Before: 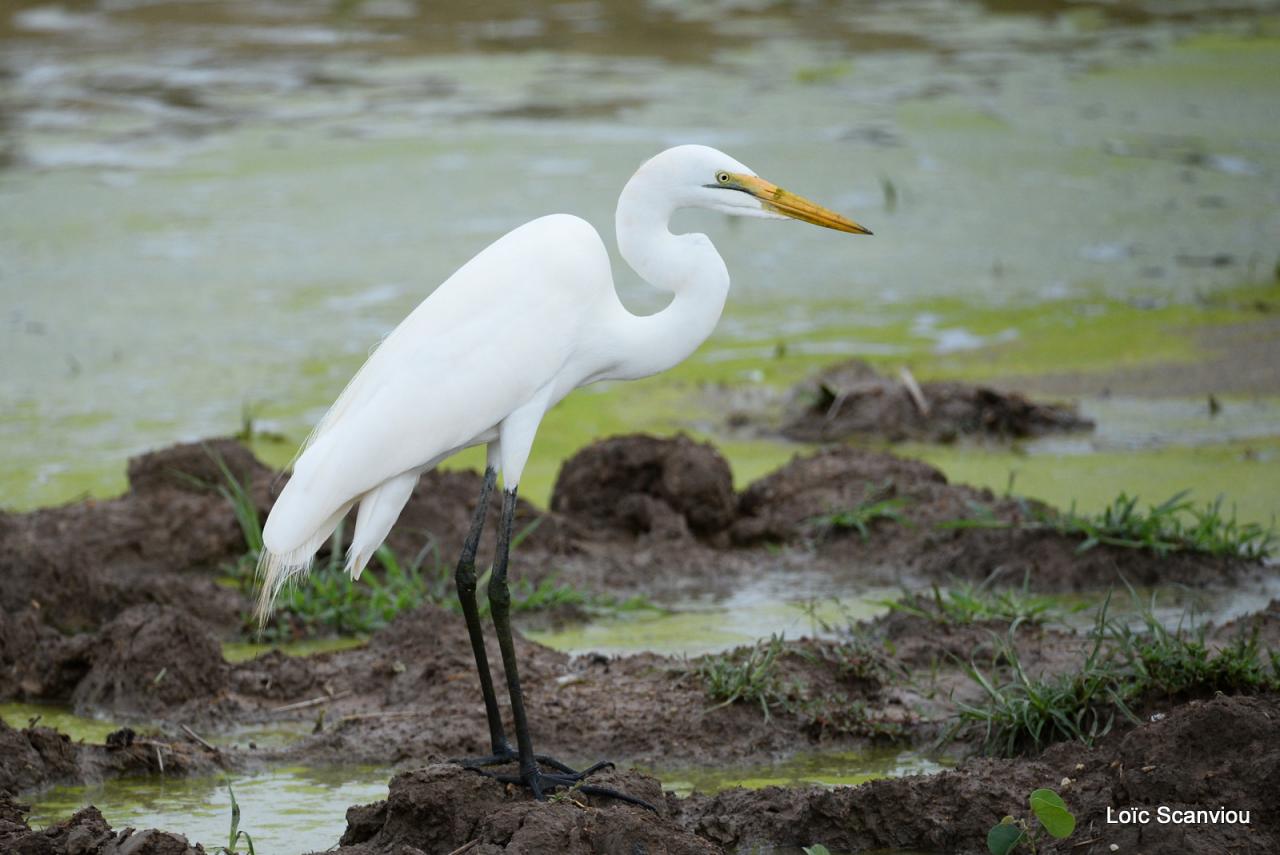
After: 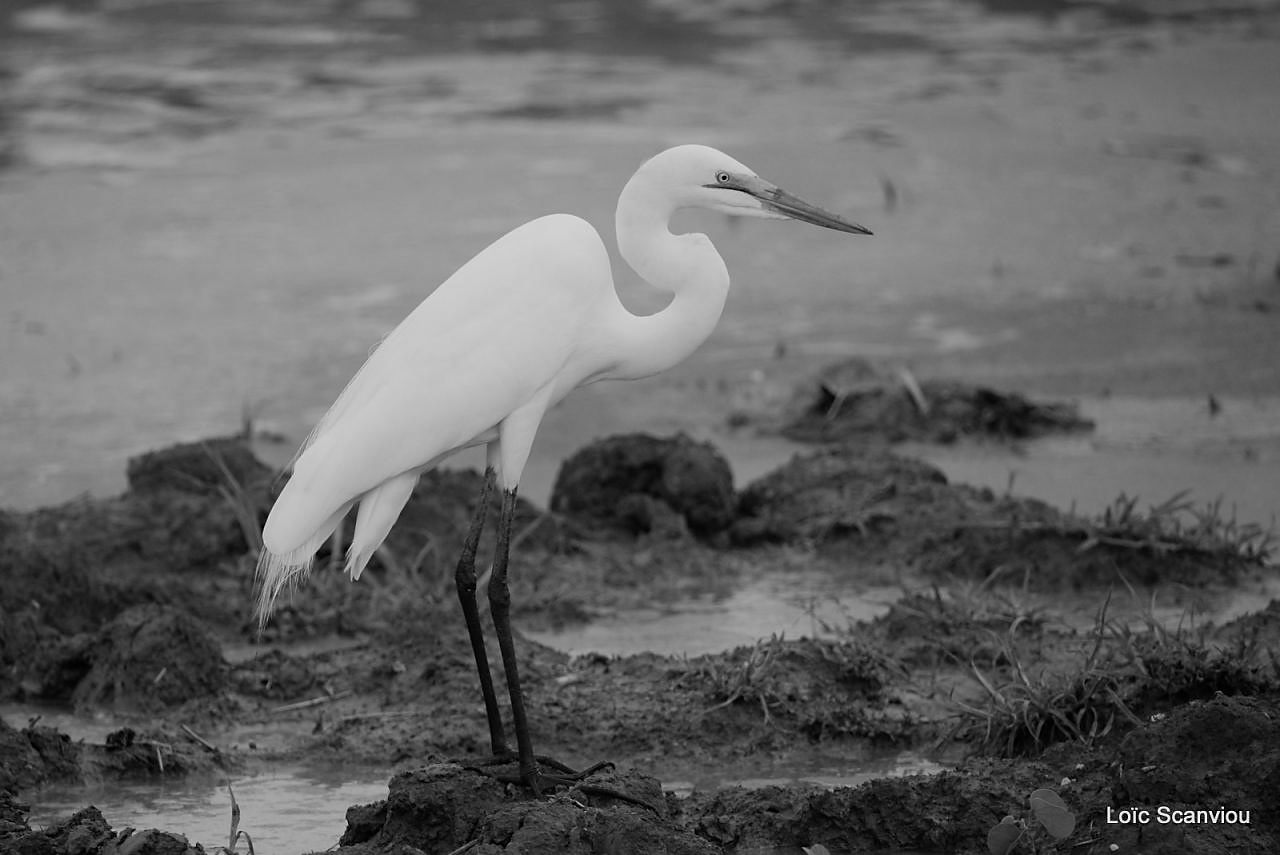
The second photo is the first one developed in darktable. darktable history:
sharpen: radius 1.458, amount 0.398, threshold 1.271
exposure: exposure -0.492 EV, compensate highlight preservation false
color balance rgb: perceptual saturation grading › global saturation 20%, global vibrance 20%
monochrome: a -11.7, b 1.62, size 0.5, highlights 0.38
